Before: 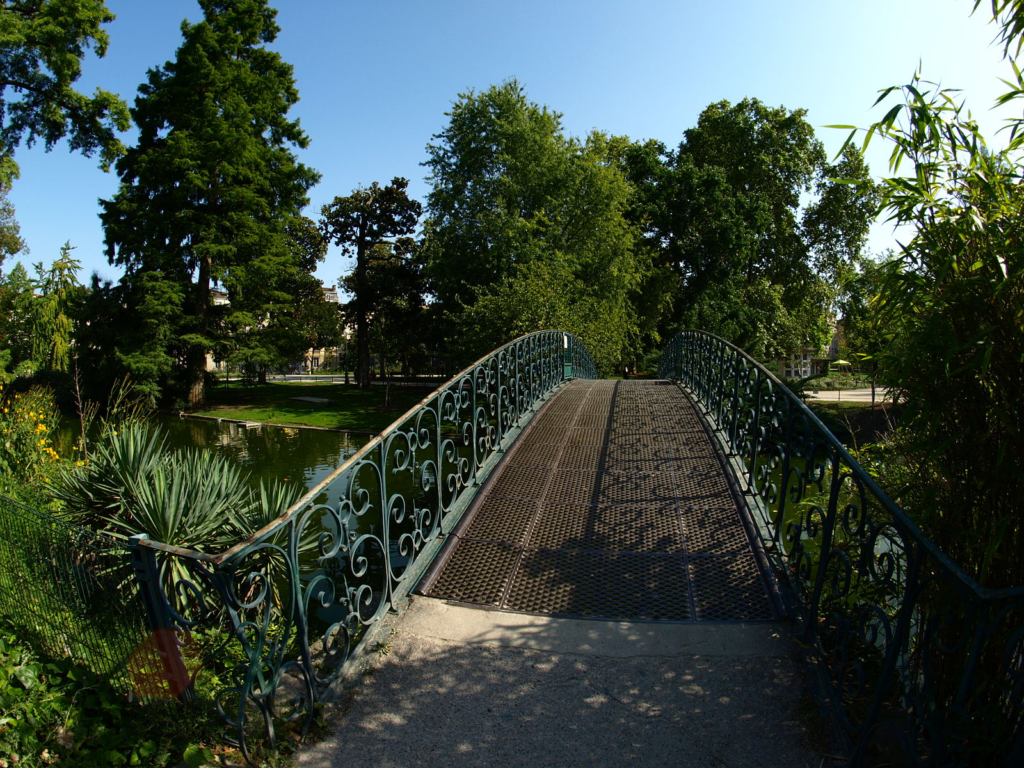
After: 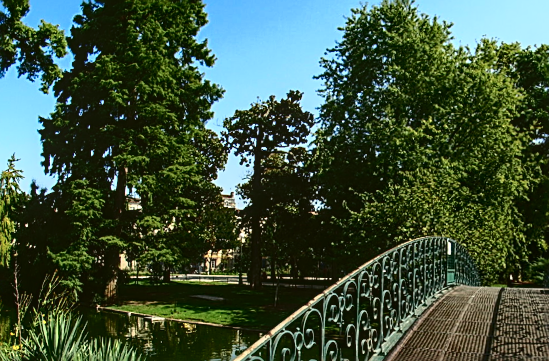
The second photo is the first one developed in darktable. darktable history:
crop and rotate: left 3.047%, top 7.509%, right 42.236%, bottom 37.598%
local contrast: detail 130%
tone curve: curves: ch0 [(0, 0.039) (0.194, 0.159) (0.469, 0.544) (0.693, 0.77) (0.751, 0.871) (1, 1)]; ch1 [(0, 0) (0.508, 0.506) (0.547, 0.563) (0.592, 0.631) (0.715, 0.706) (1, 1)]; ch2 [(0, 0) (0.243, 0.175) (0.362, 0.301) (0.492, 0.515) (0.544, 0.557) (0.595, 0.612) (0.631, 0.641) (1, 1)], color space Lab, independent channels, preserve colors none
sharpen: amount 0.75
rotate and perspective: rotation 1.69°, lens shift (vertical) -0.023, lens shift (horizontal) -0.291, crop left 0.025, crop right 0.988, crop top 0.092, crop bottom 0.842
